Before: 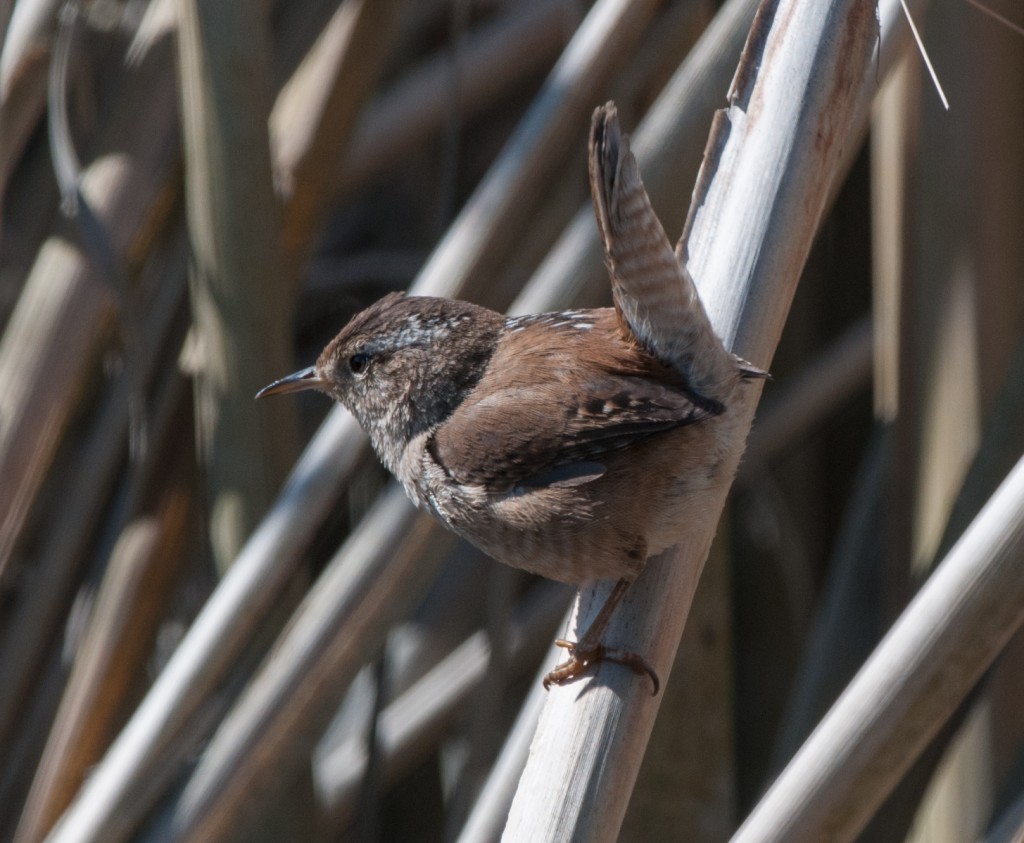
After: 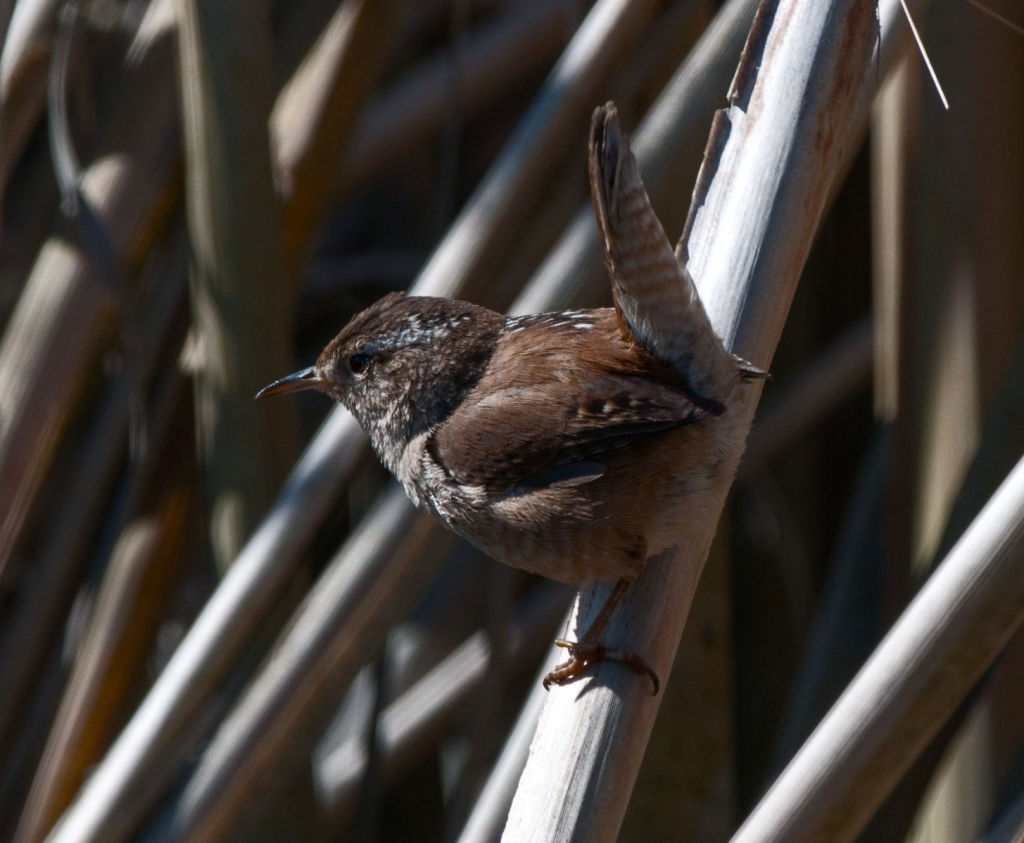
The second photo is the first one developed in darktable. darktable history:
color balance rgb: perceptual saturation grading › global saturation 20%, perceptual saturation grading › highlights -25.749%, perceptual saturation grading › shadows 50.401%, perceptual brilliance grading › highlights 4.043%, perceptual brilliance grading › mid-tones -17.483%, perceptual brilliance grading › shadows -41.495%, global vibrance 9.438%
